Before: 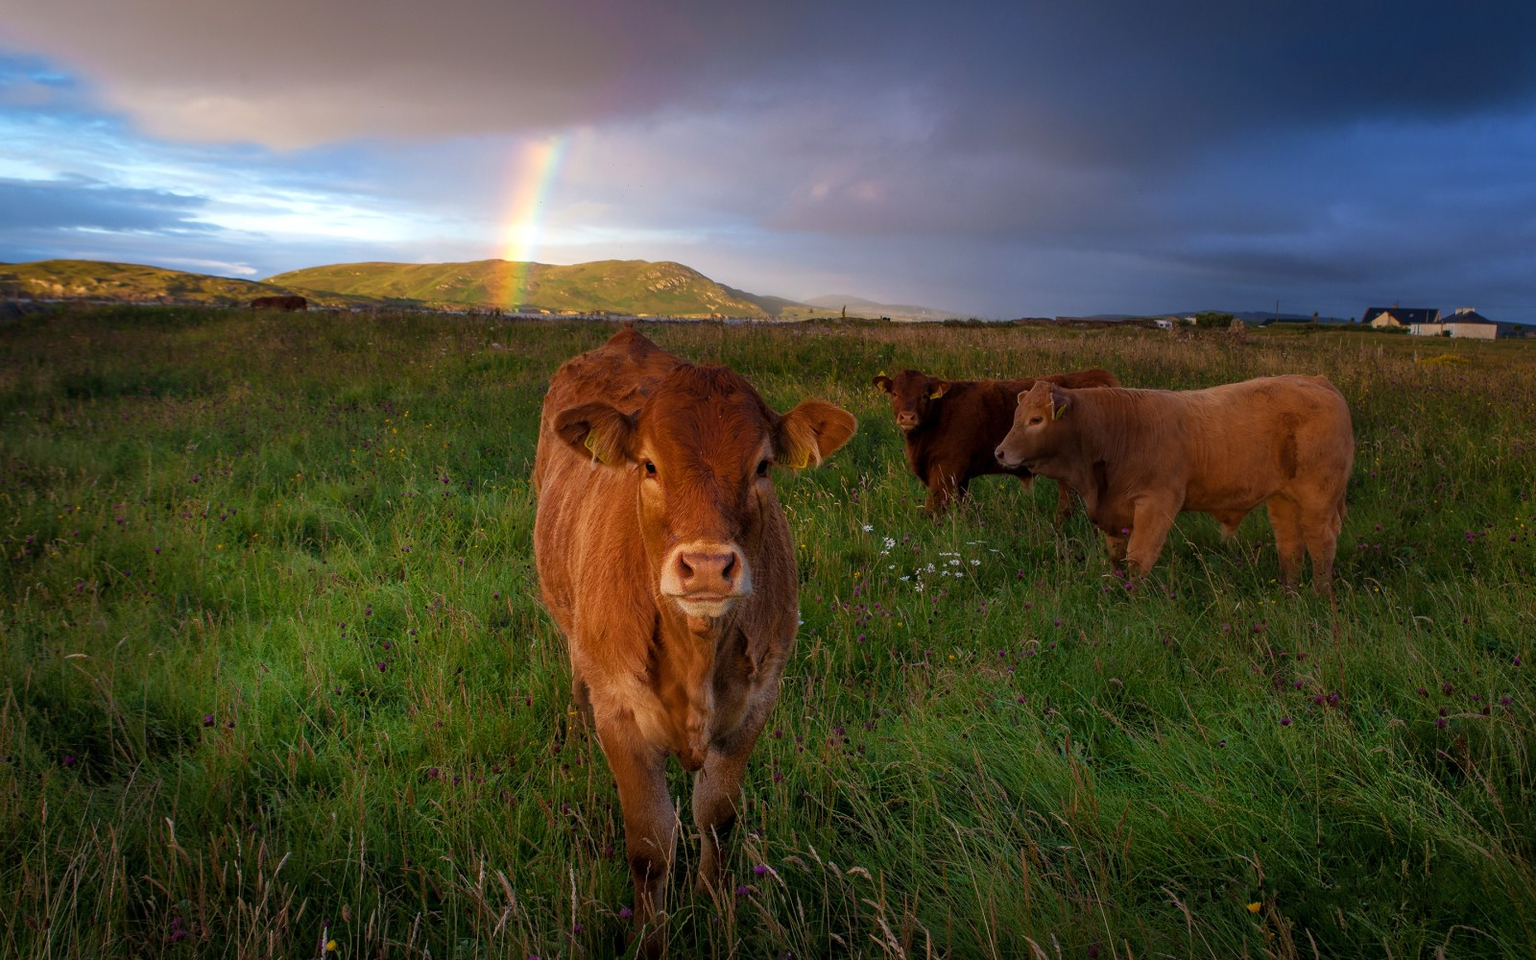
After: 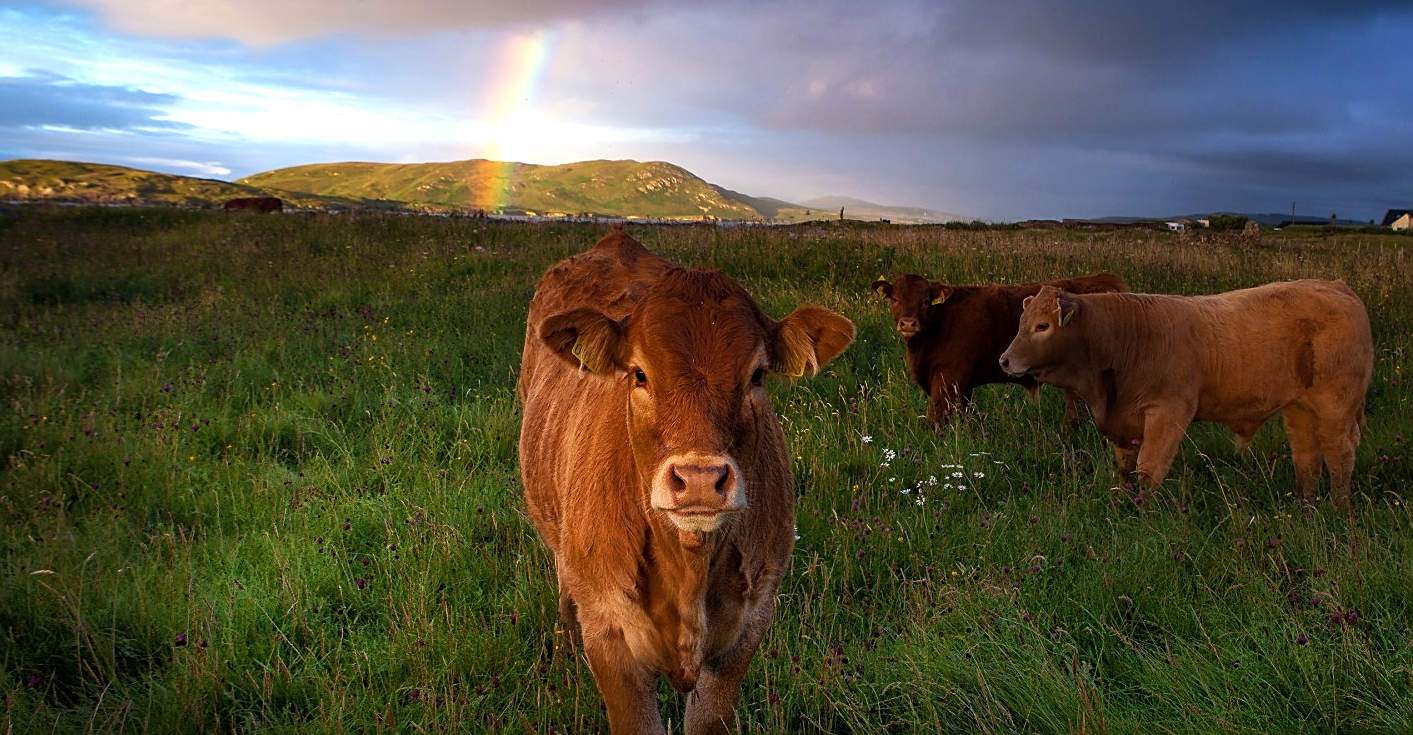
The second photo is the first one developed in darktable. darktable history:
sharpen: on, module defaults
tone equalizer: -8 EV -0.436 EV, -7 EV -0.399 EV, -6 EV -0.313 EV, -5 EV -0.201 EV, -3 EV 0.211 EV, -2 EV 0.331 EV, -1 EV 0.404 EV, +0 EV 0.442 EV, edges refinement/feathering 500, mask exposure compensation -1.57 EV, preserve details no
crop and rotate: left 2.369%, top 11.188%, right 9.289%, bottom 15.213%
